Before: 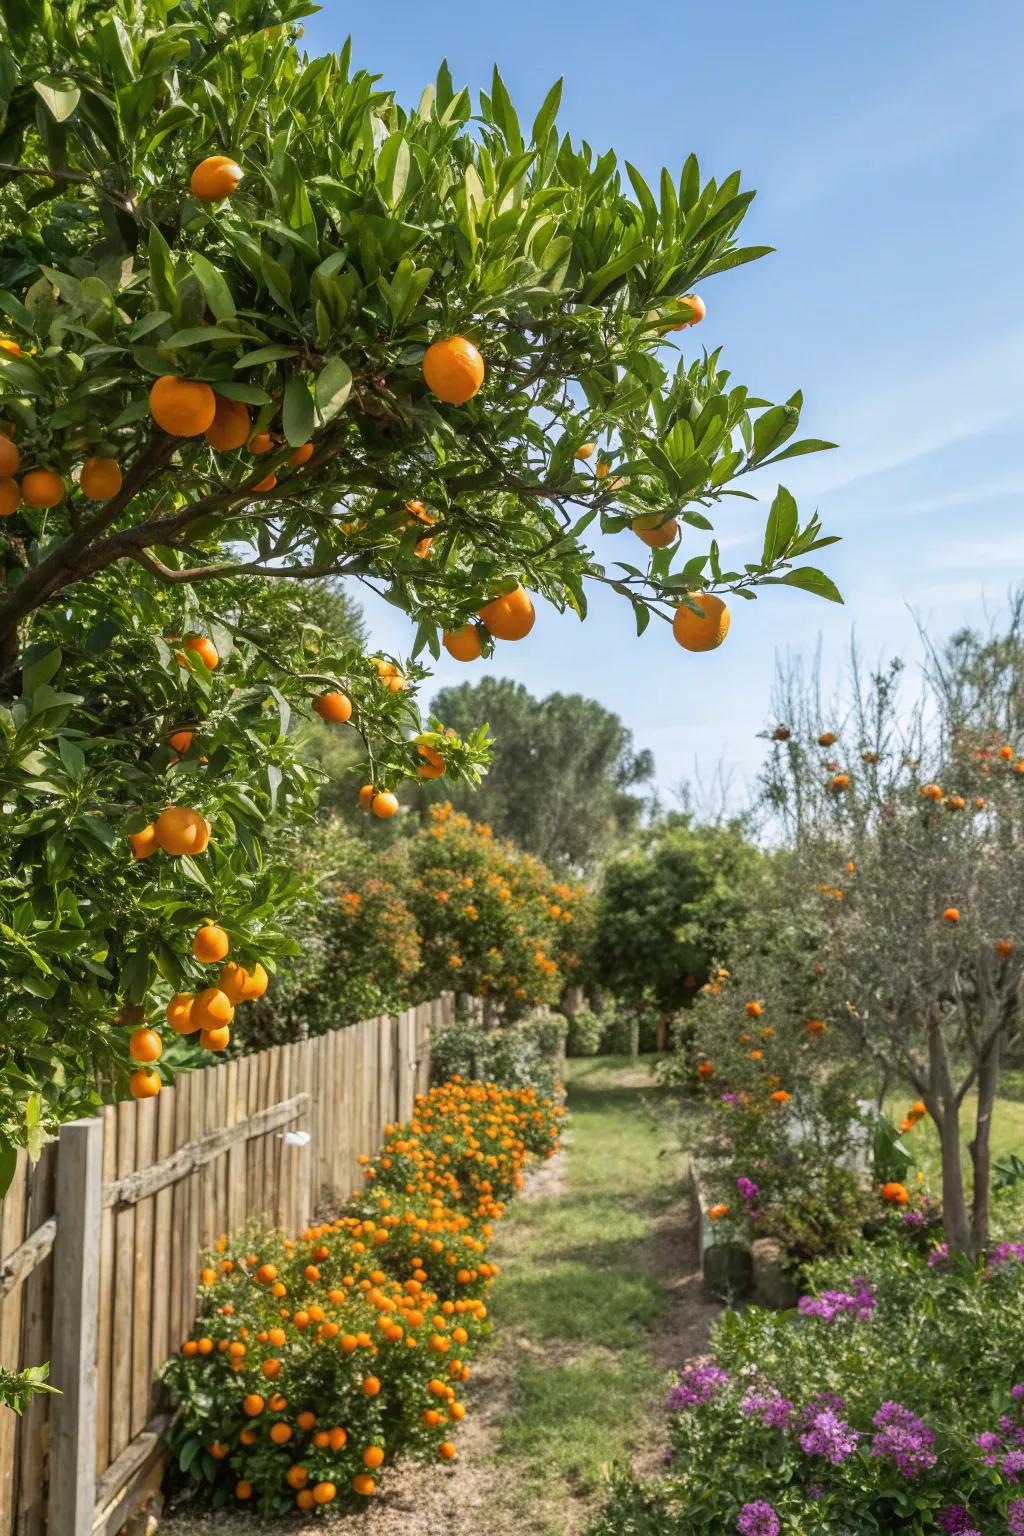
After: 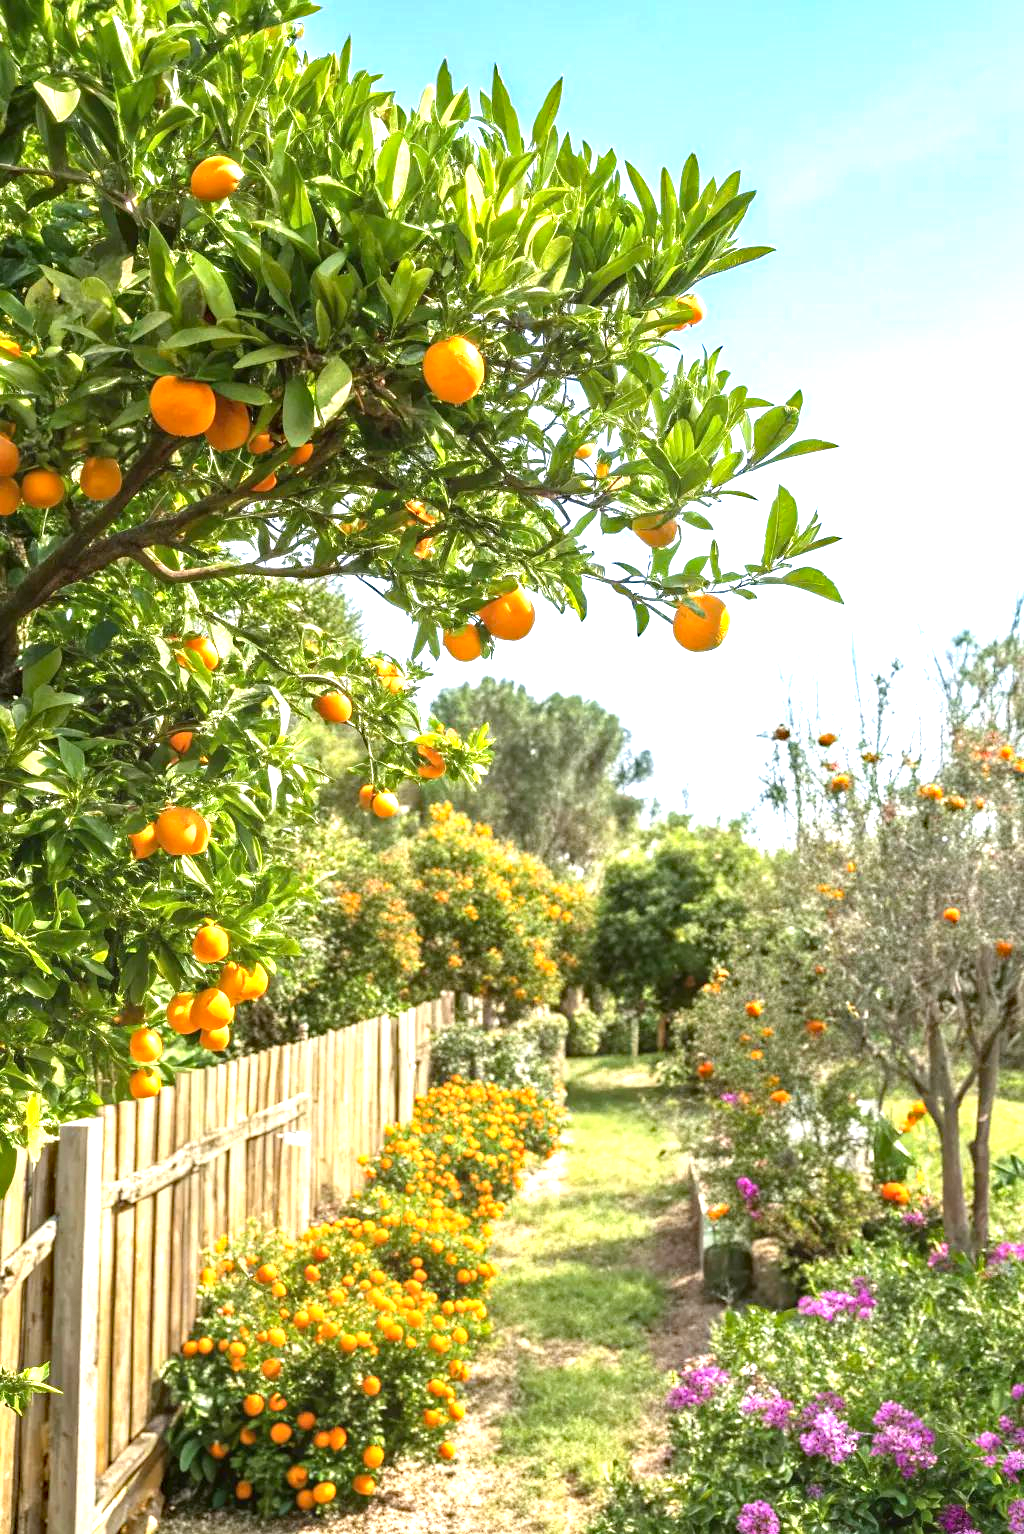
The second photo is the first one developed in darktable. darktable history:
exposure: black level correction 0, exposure 1.45 EV, compensate exposure bias true, compensate highlight preservation false
crop: bottom 0.071%
haze removal: strength 0.29, distance 0.25, compatibility mode true, adaptive false
